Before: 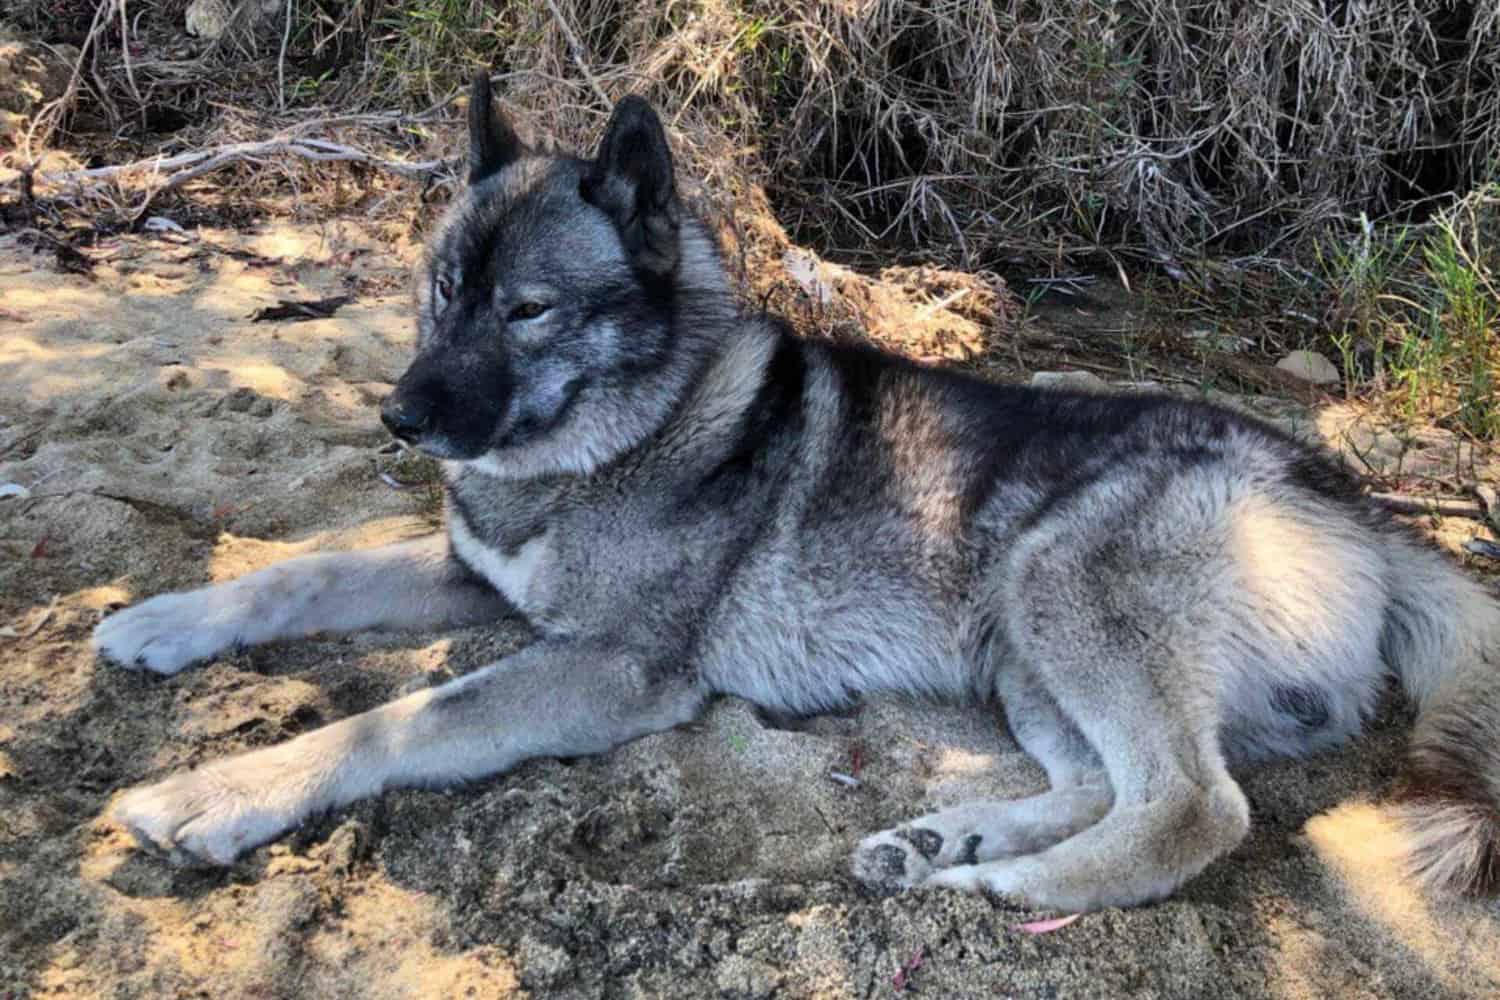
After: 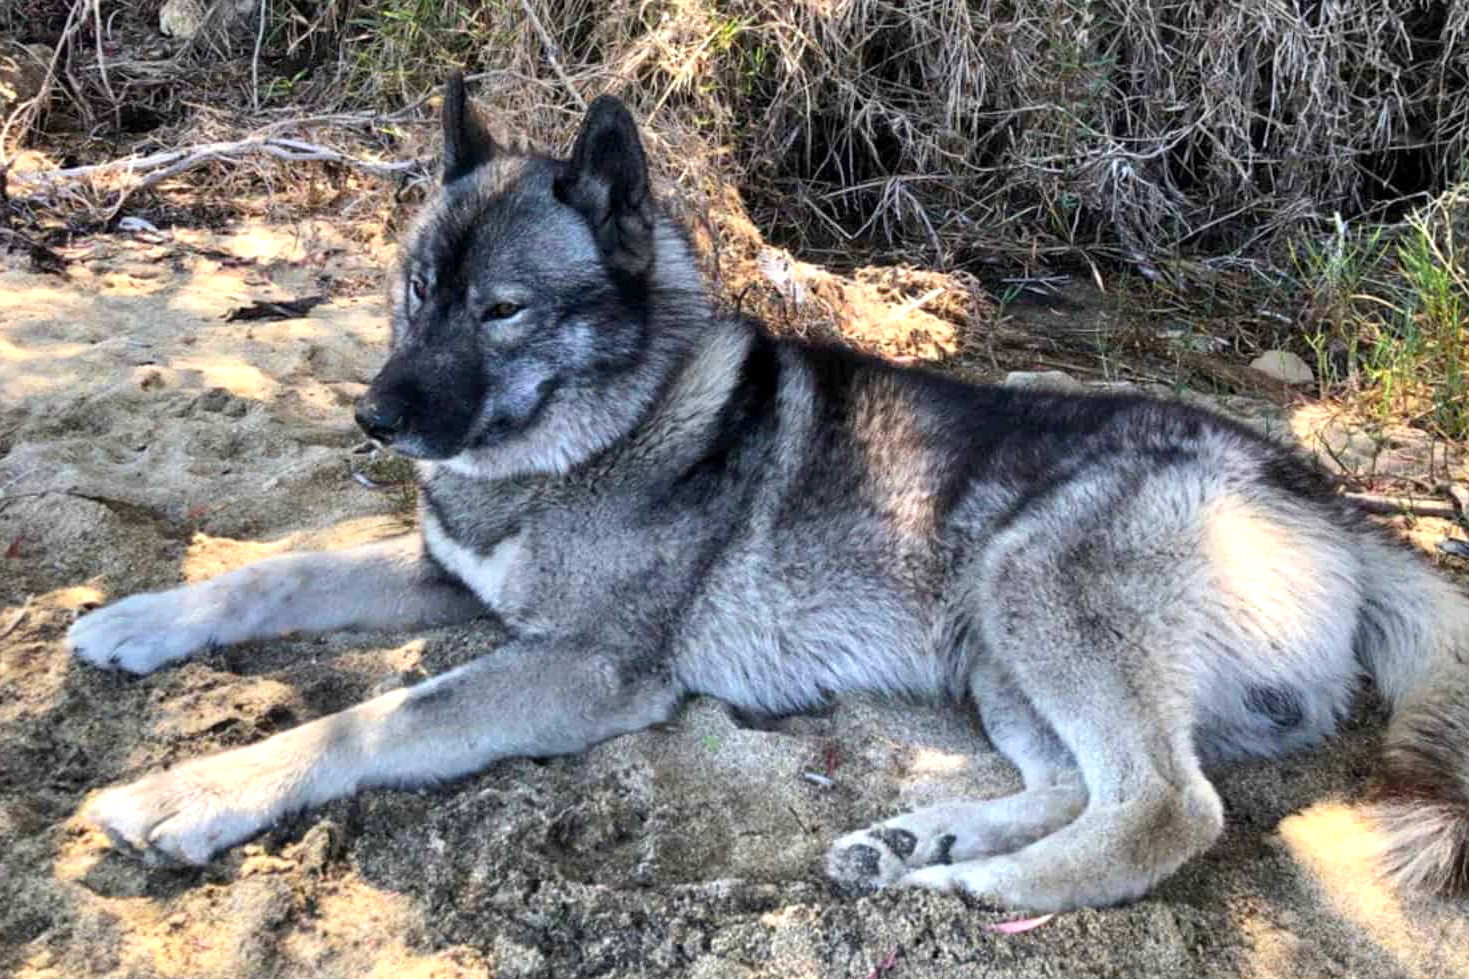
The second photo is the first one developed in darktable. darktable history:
exposure: black level correction 0.001, exposure 0.5 EV, compensate exposure bias true, compensate highlight preservation false
crop: left 1.743%, right 0.268%, bottom 2.011%
